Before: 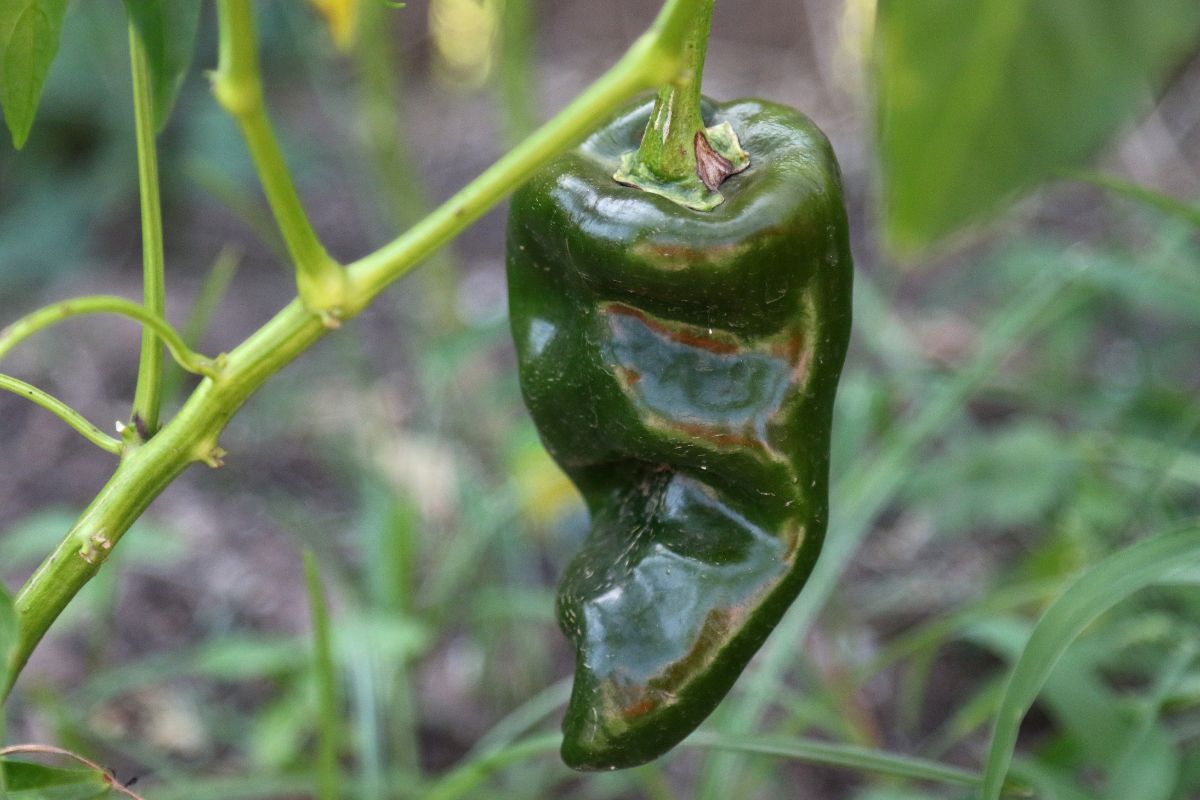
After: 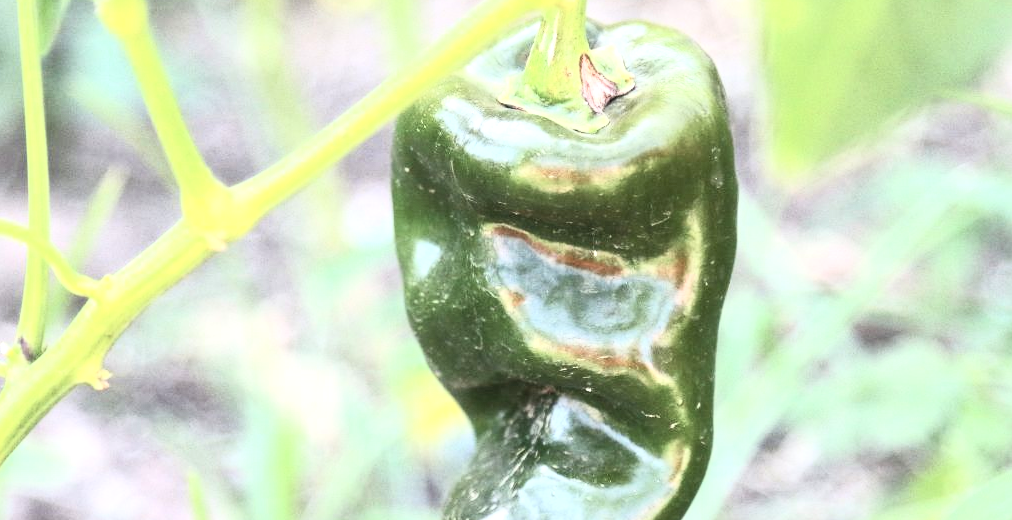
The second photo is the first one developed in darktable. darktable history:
local contrast: mode bilateral grid, contrast 19, coarseness 50, detail 129%, midtone range 0.2
contrast brightness saturation: contrast 0.421, brightness 0.549, saturation -0.207
crop and rotate: left 9.64%, top 9.764%, right 5.965%, bottom 25.199%
exposure: black level correction 0, exposure 1.123 EV, compensate highlight preservation false
